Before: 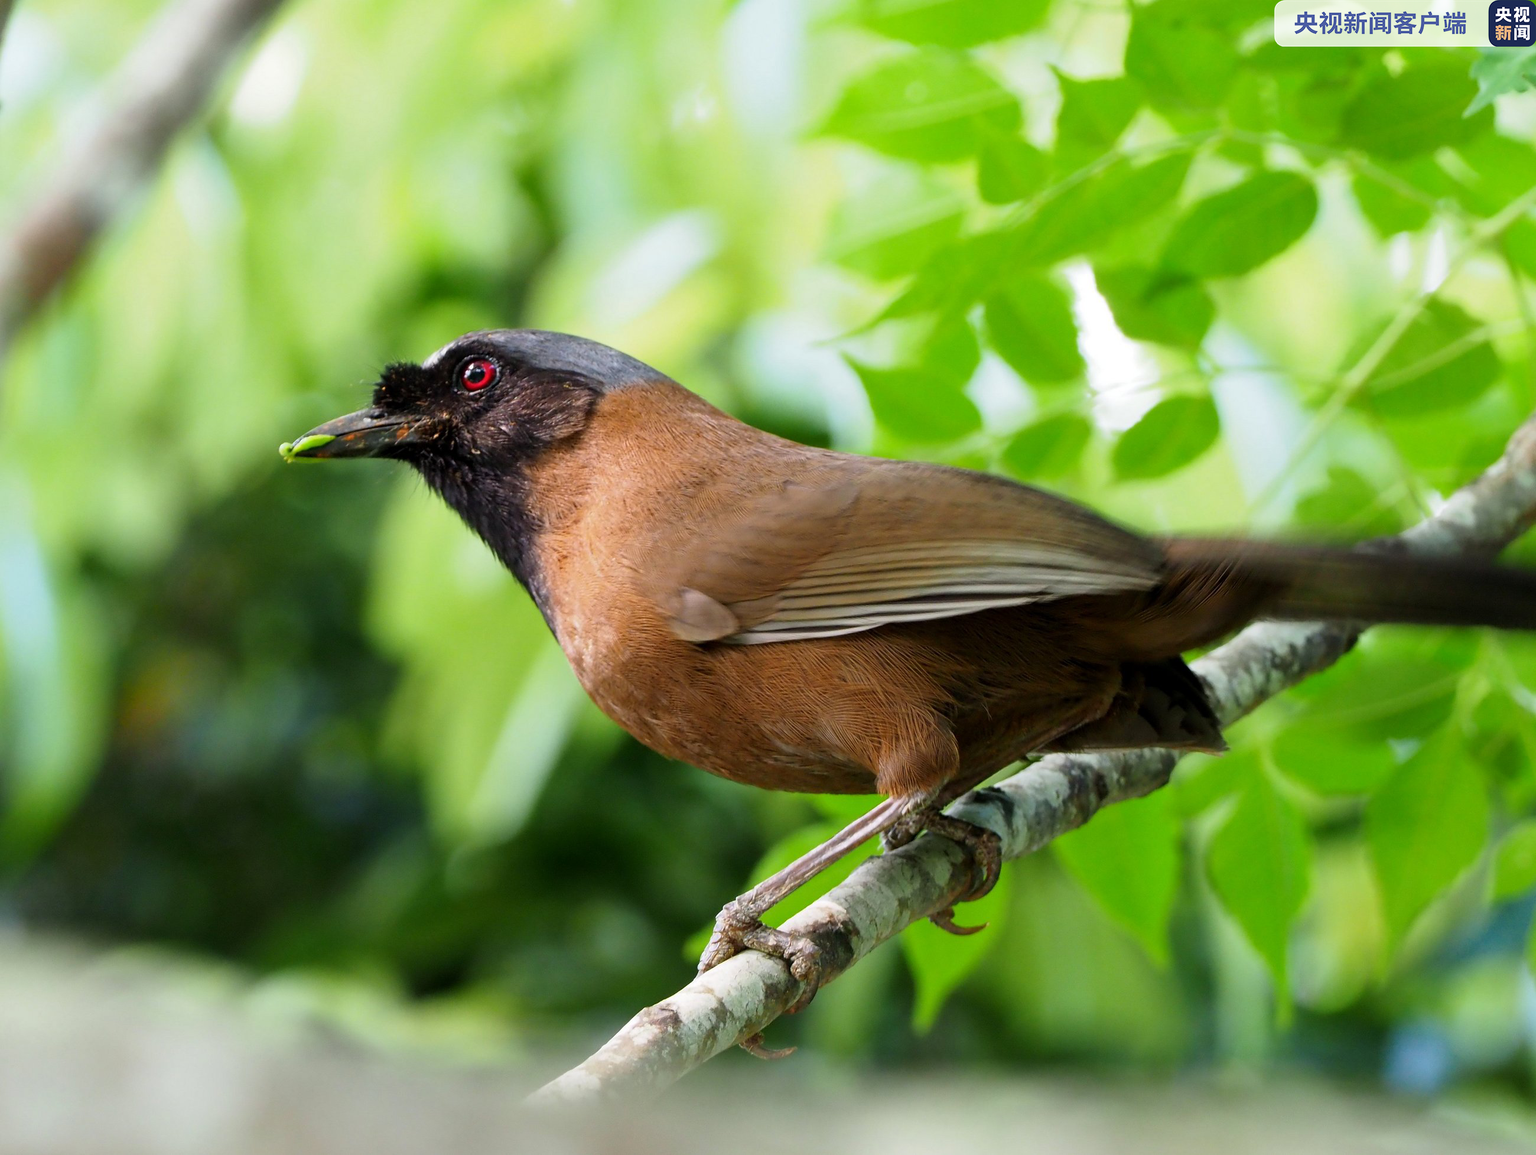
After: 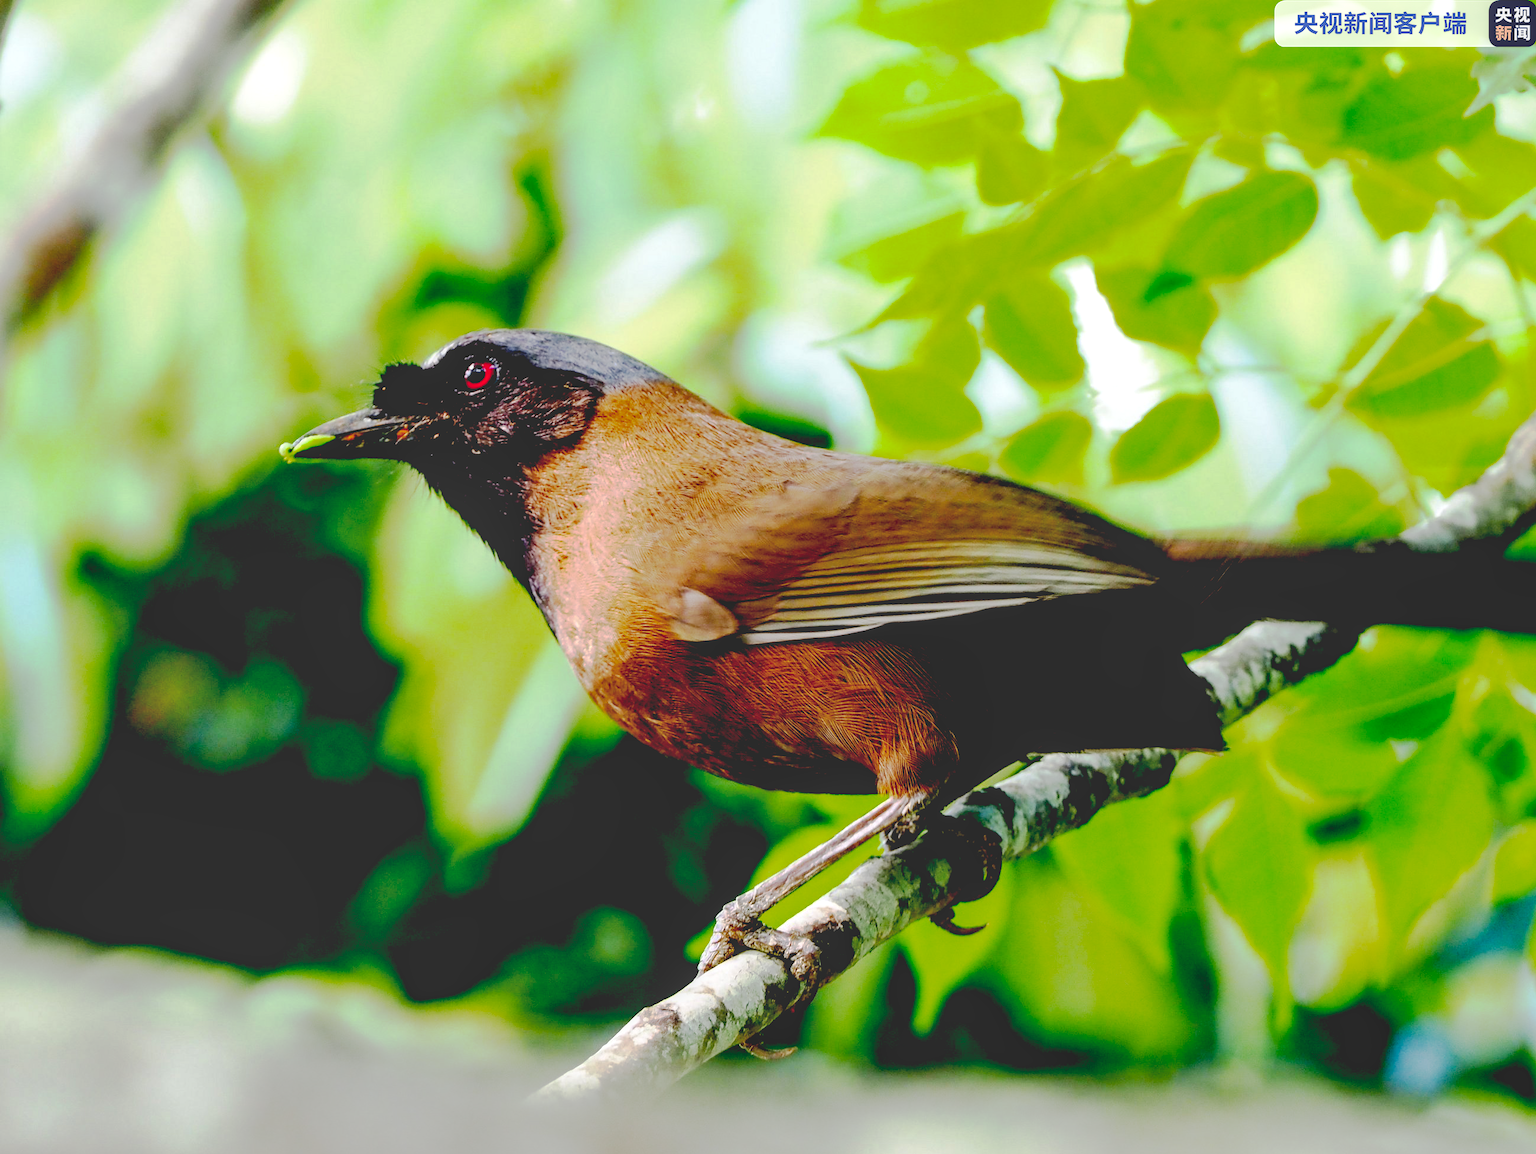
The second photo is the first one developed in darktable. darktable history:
local contrast: on, module defaults
base curve: curves: ch0 [(0.065, 0.026) (0.236, 0.358) (0.53, 0.546) (0.777, 0.841) (0.924, 0.992)], preserve colors none
